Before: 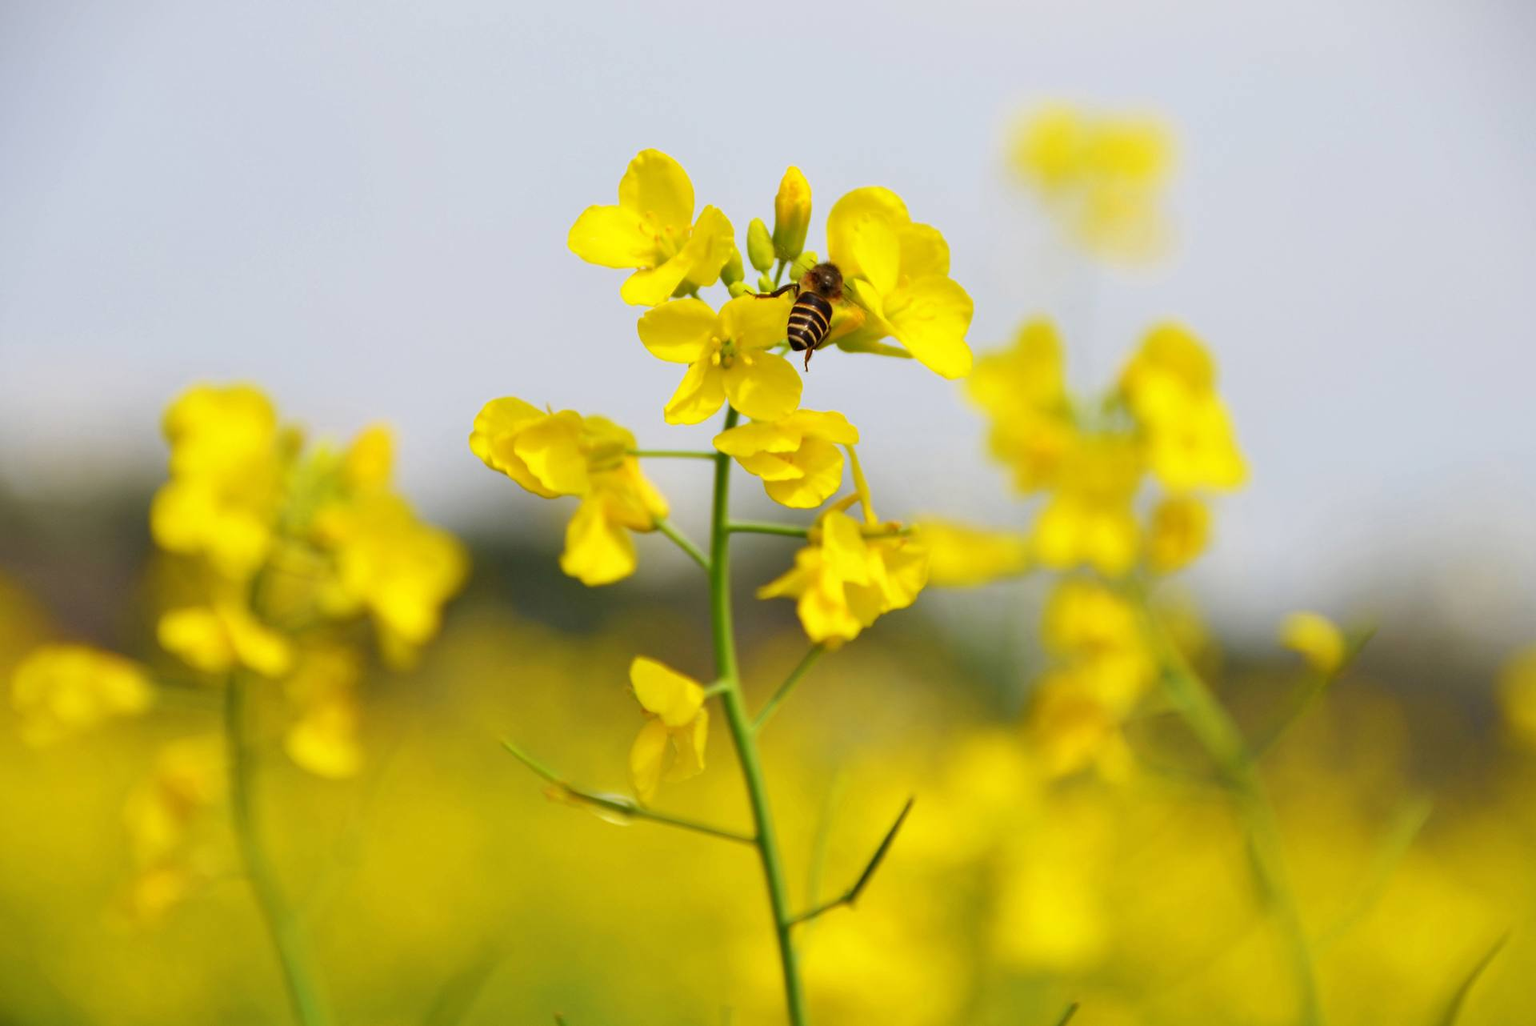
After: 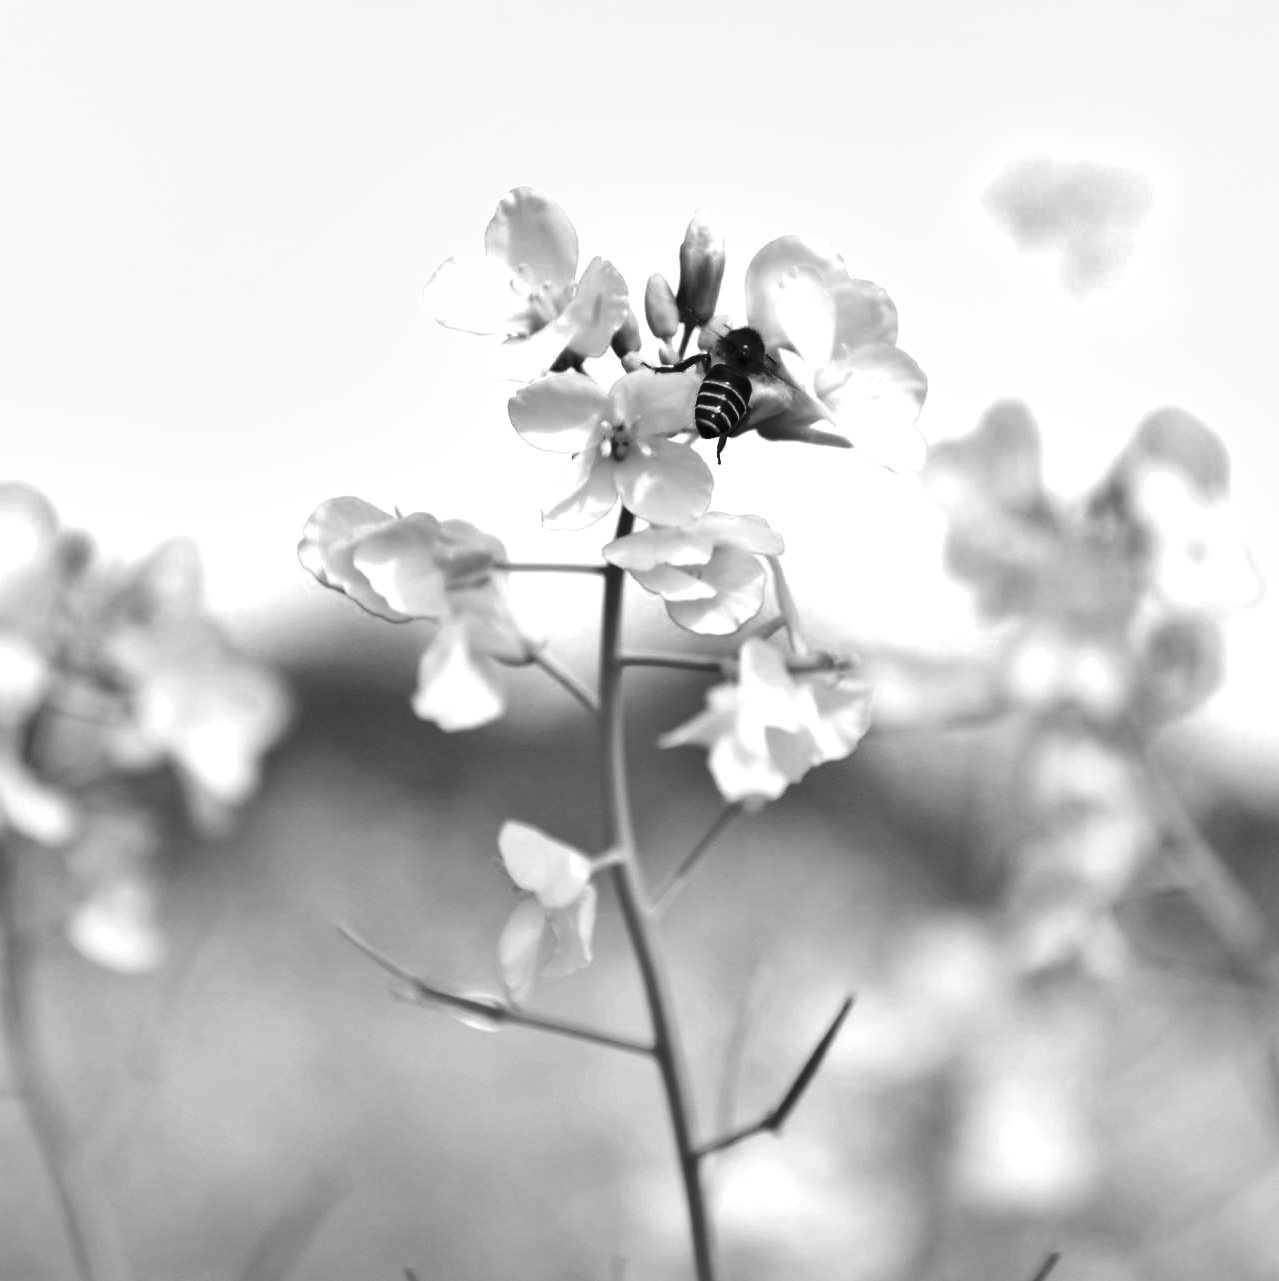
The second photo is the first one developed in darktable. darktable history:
exposure: black level correction 0, exposure 1.1 EV, compensate highlight preservation false
shadows and highlights: soften with gaussian
color calibration: output gray [0.18, 0.41, 0.41, 0], gray › normalize channels true, illuminant same as pipeline (D50), adaptation XYZ, x 0.346, y 0.359, gamut compression 0
crop and rotate: left 15.055%, right 18.278%
